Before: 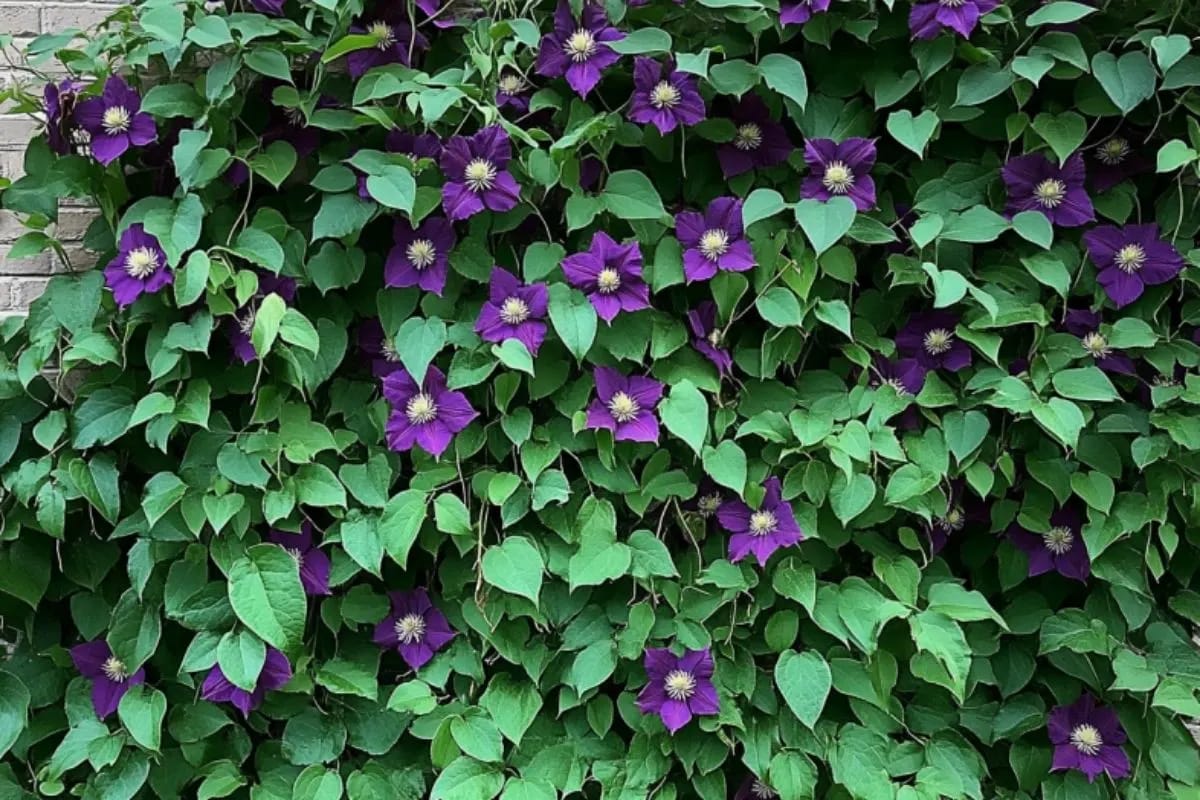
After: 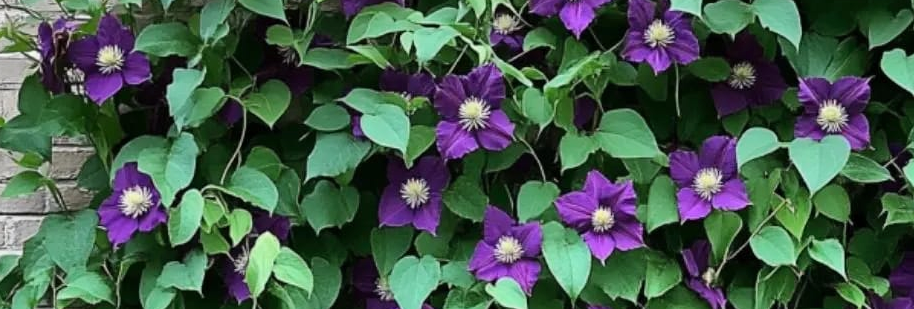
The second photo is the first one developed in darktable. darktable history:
crop: left 0.561%, top 7.636%, right 23.212%, bottom 53.737%
shadows and highlights: white point adjustment 0.077, highlights -69.31, soften with gaussian
